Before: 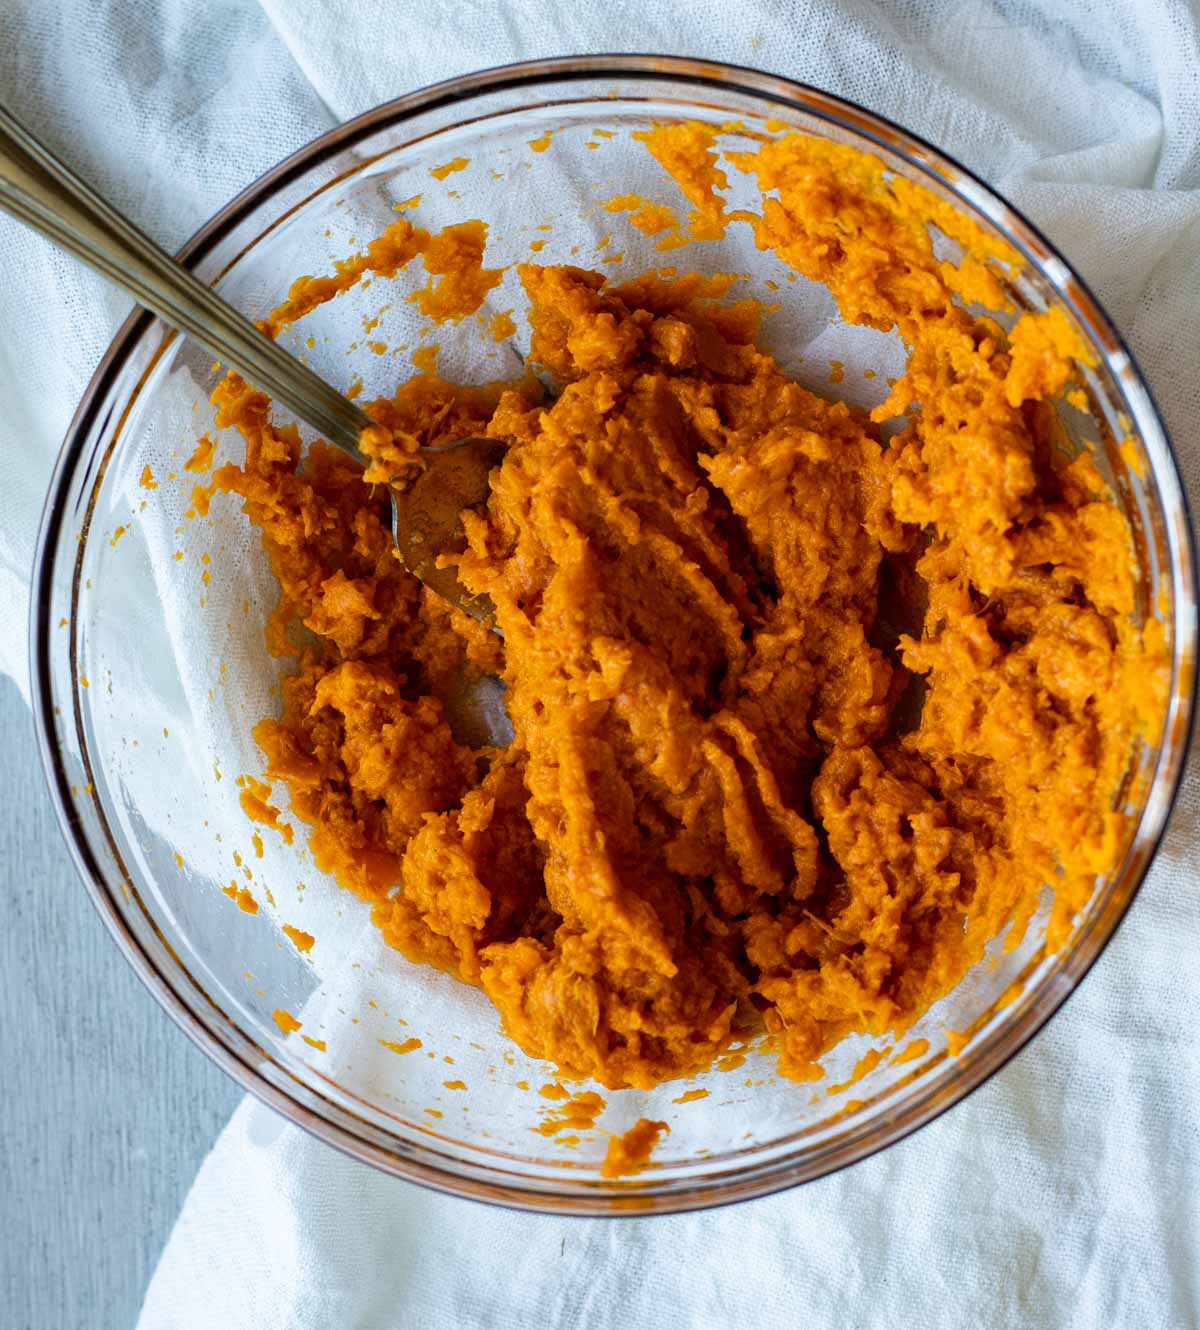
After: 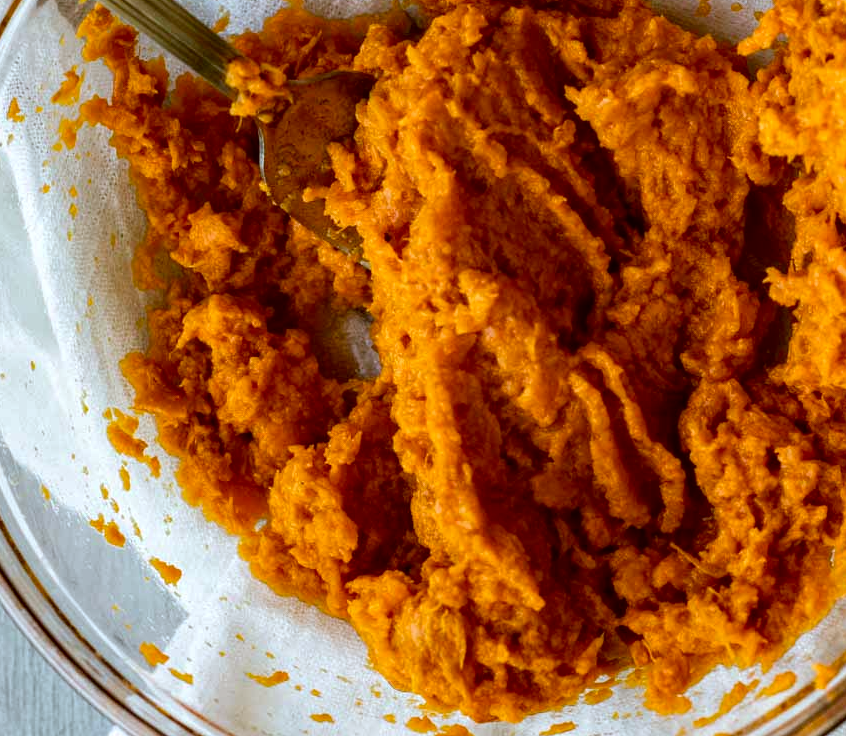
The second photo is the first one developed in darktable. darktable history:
color zones: mix -62.47%
local contrast: on, module defaults
color correction: highlights a* -0.482, highlights b* 0.161, shadows a* 4.66, shadows b* 20.72
crop: left 11.123%, top 27.61%, right 18.3%, bottom 17.034%
